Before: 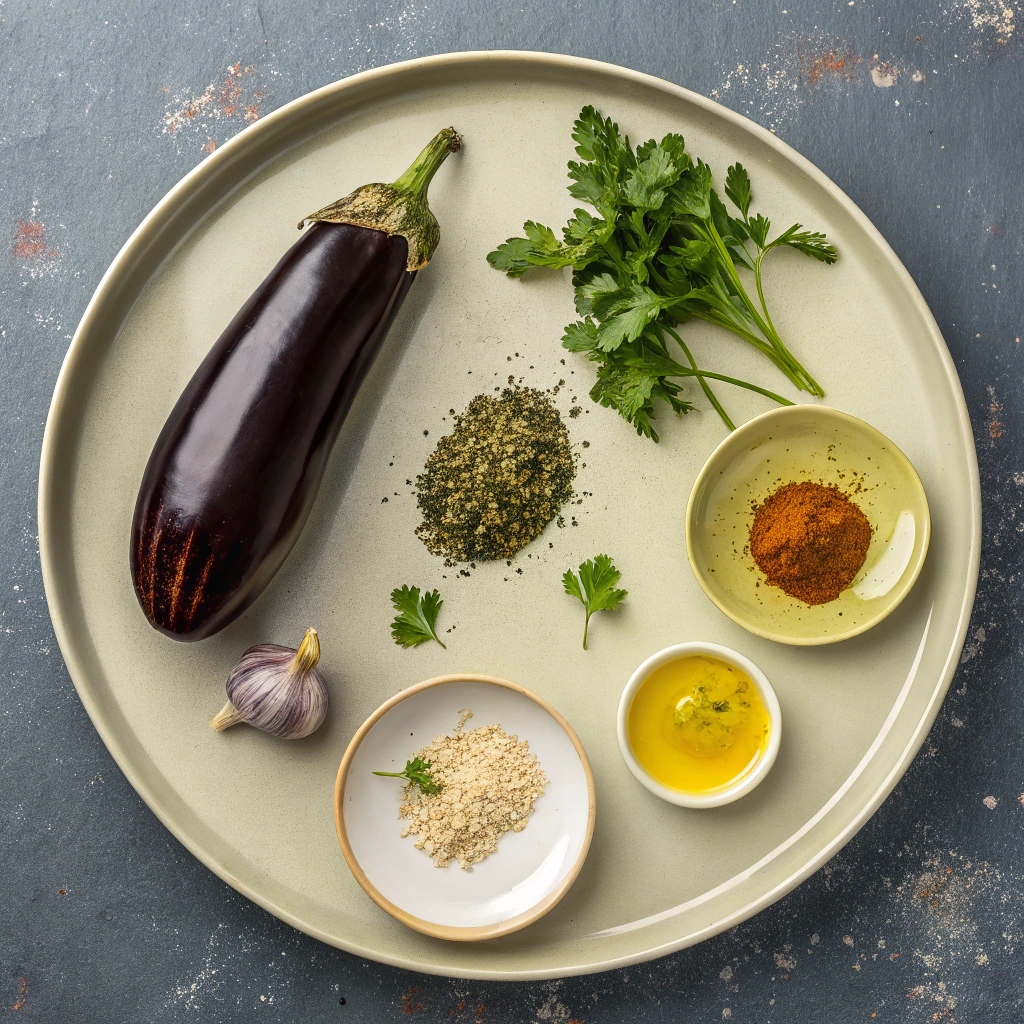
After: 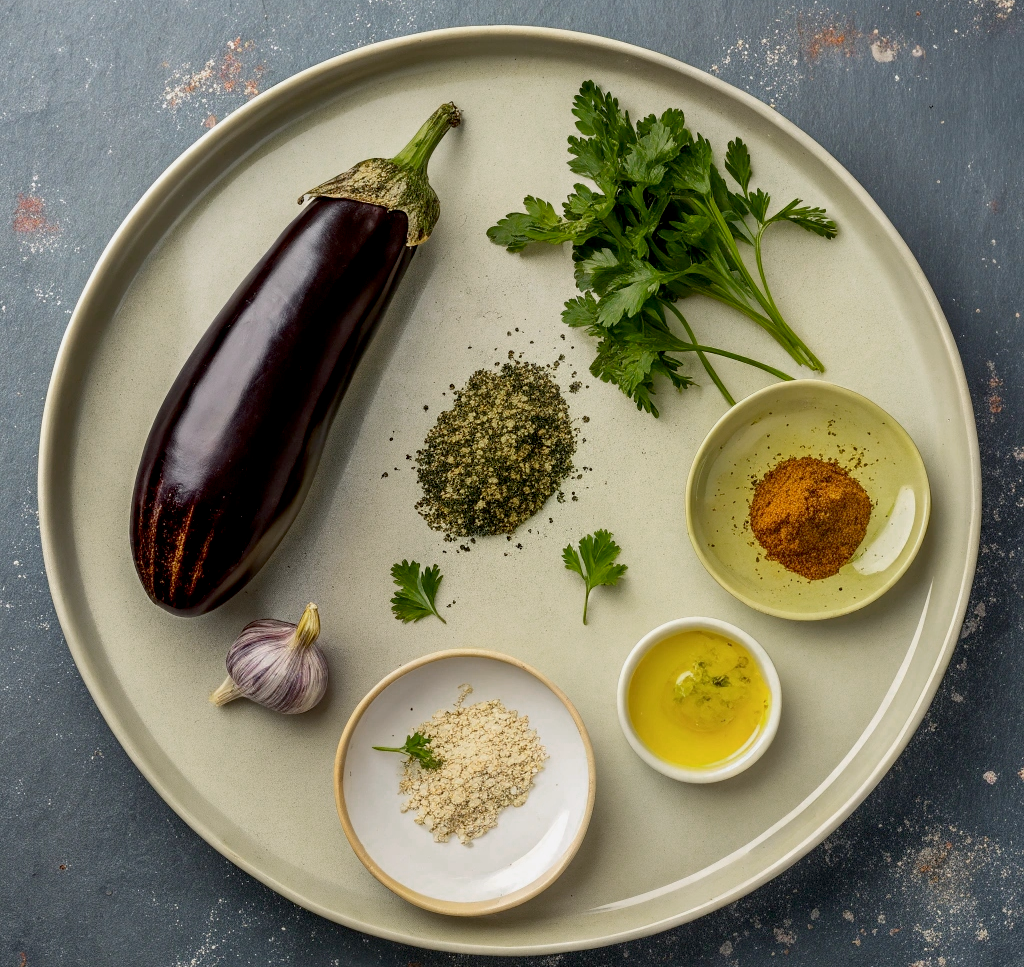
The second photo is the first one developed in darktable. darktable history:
crop and rotate: top 2.479%, bottom 3.018%
color zones: curves: ch0 [(0, 0.558) (0.143, 0.548) (0.286, 0.447) (0.429, 0.259) (0.571, 0.5) (0.714, 0.5) (0.857, 0.593) (1, 0.558)]; ch1 [(0, 0.543) (0.01, 0.544) (0.12, 0.492) (0.248, 0.458) (0.5, 0.534) (0.748, 0.5) (0.99, 0.469) (1, 0.543)]; ch2 [(0, 0.507) (0.143, 0.522) (0.286, 0.505) (0.429, 0.5) (0.571, 0.5) (0.714, 0.5) (0.857, 0.5) (1, 0.507)]
exposure: black level correction 0.009, exposure -0.159 EV, compensate highlight preservation false
